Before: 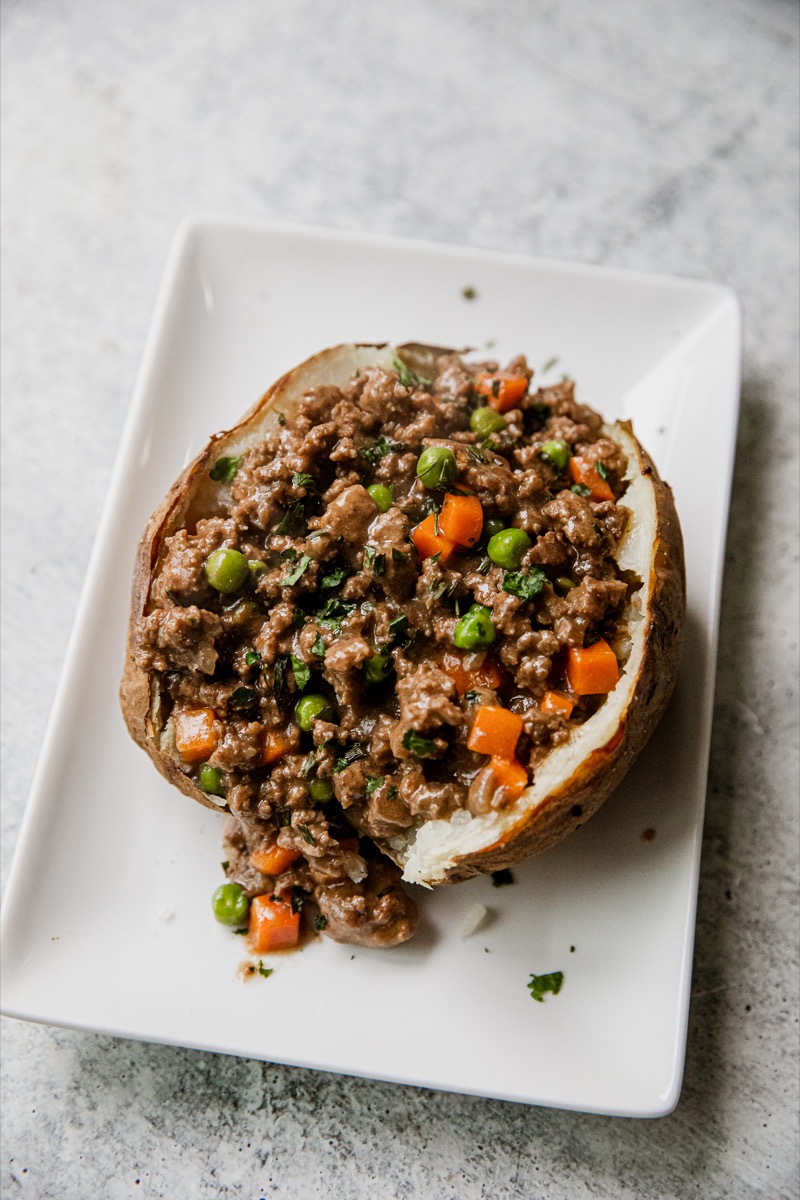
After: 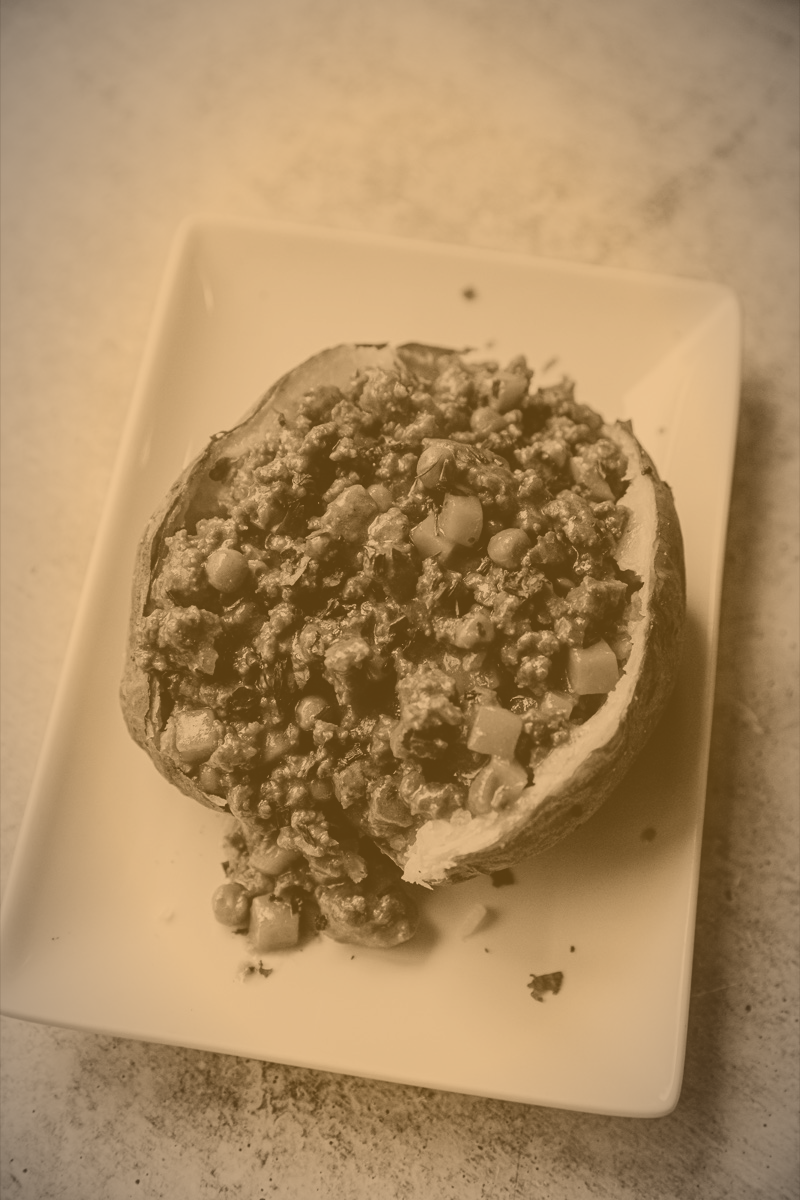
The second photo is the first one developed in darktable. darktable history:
colorize: hue 28.8°, source mix 100%
exposure: exposure -2.002 EV, compensate highlight preservation false
vignetting: fall-off radius 60%, automatic ratio true
rotate and perspective: automatic cropping off
